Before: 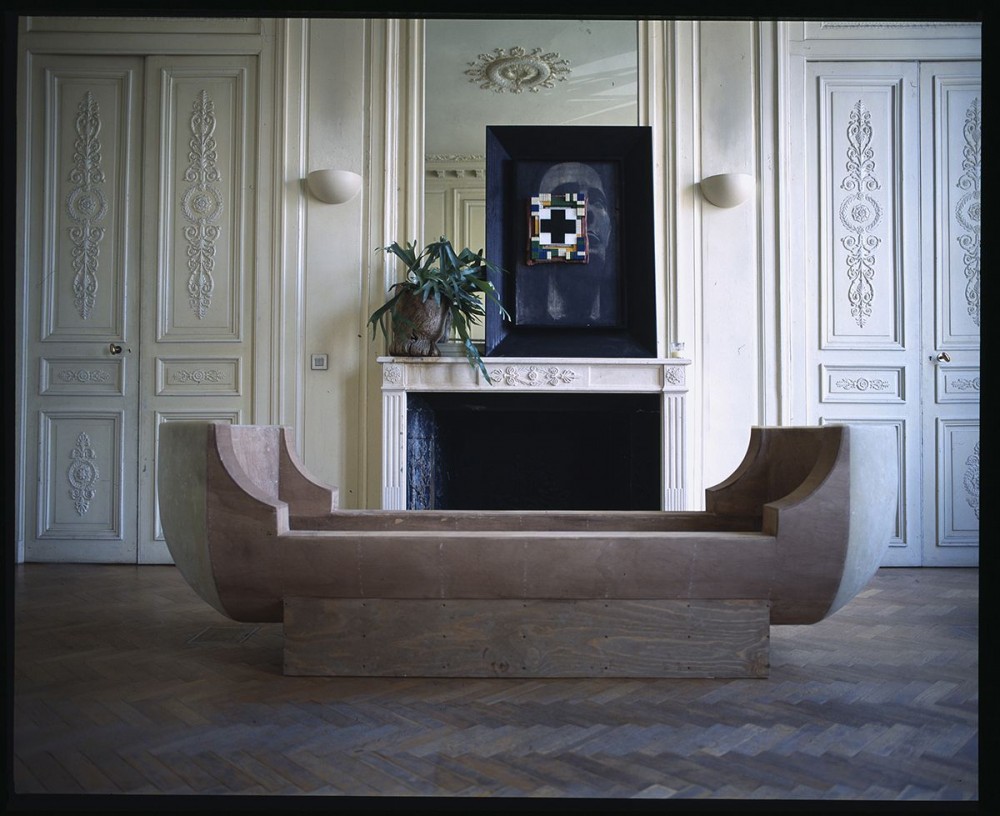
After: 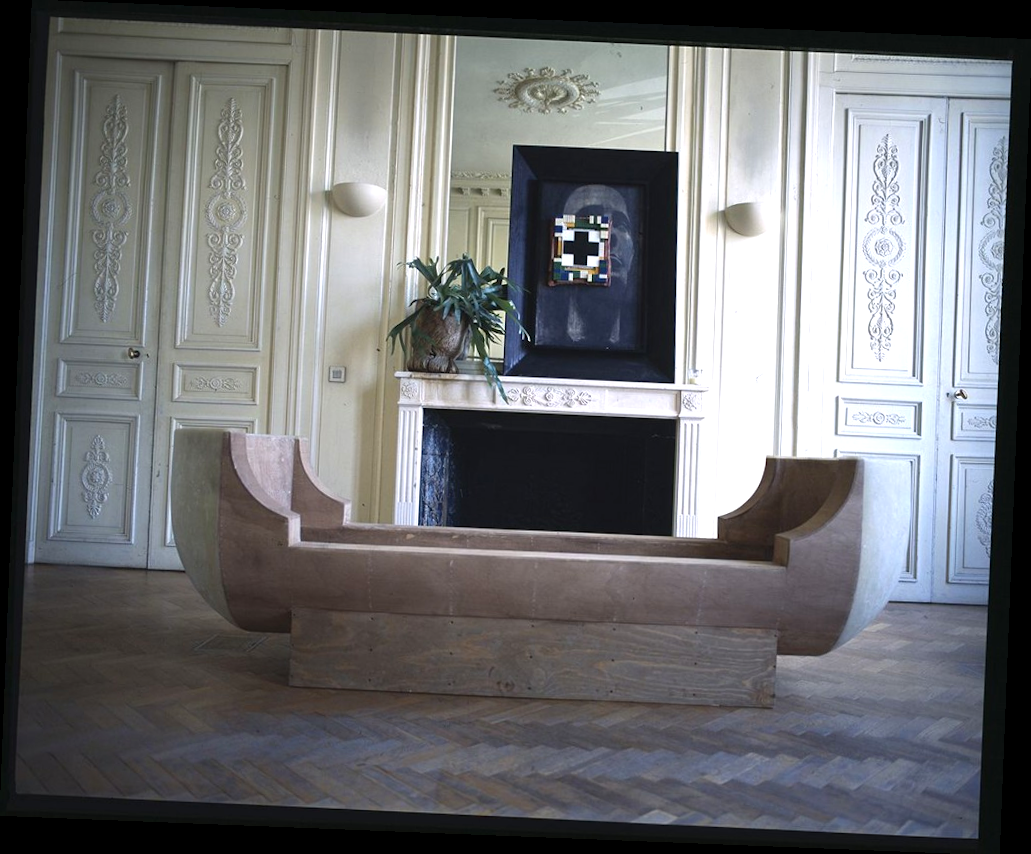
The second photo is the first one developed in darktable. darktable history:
rotate and perspective: rotation 2.27°, automatic cropping off
exposure: exposure 0.515 EV, compensate highlight preservation false
